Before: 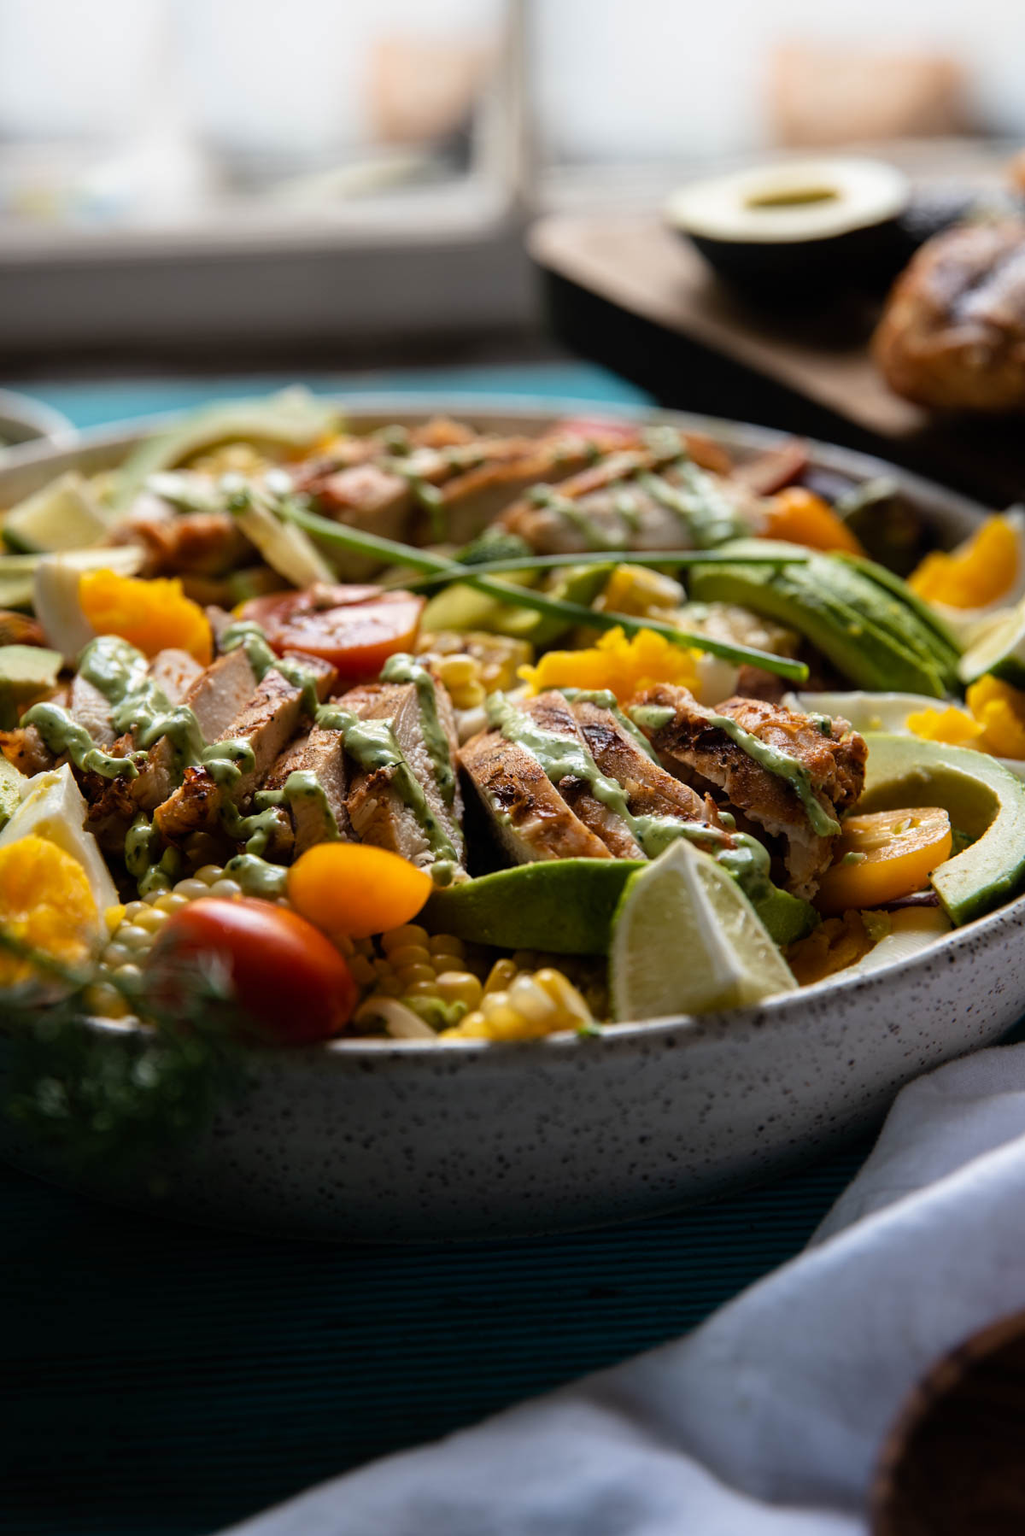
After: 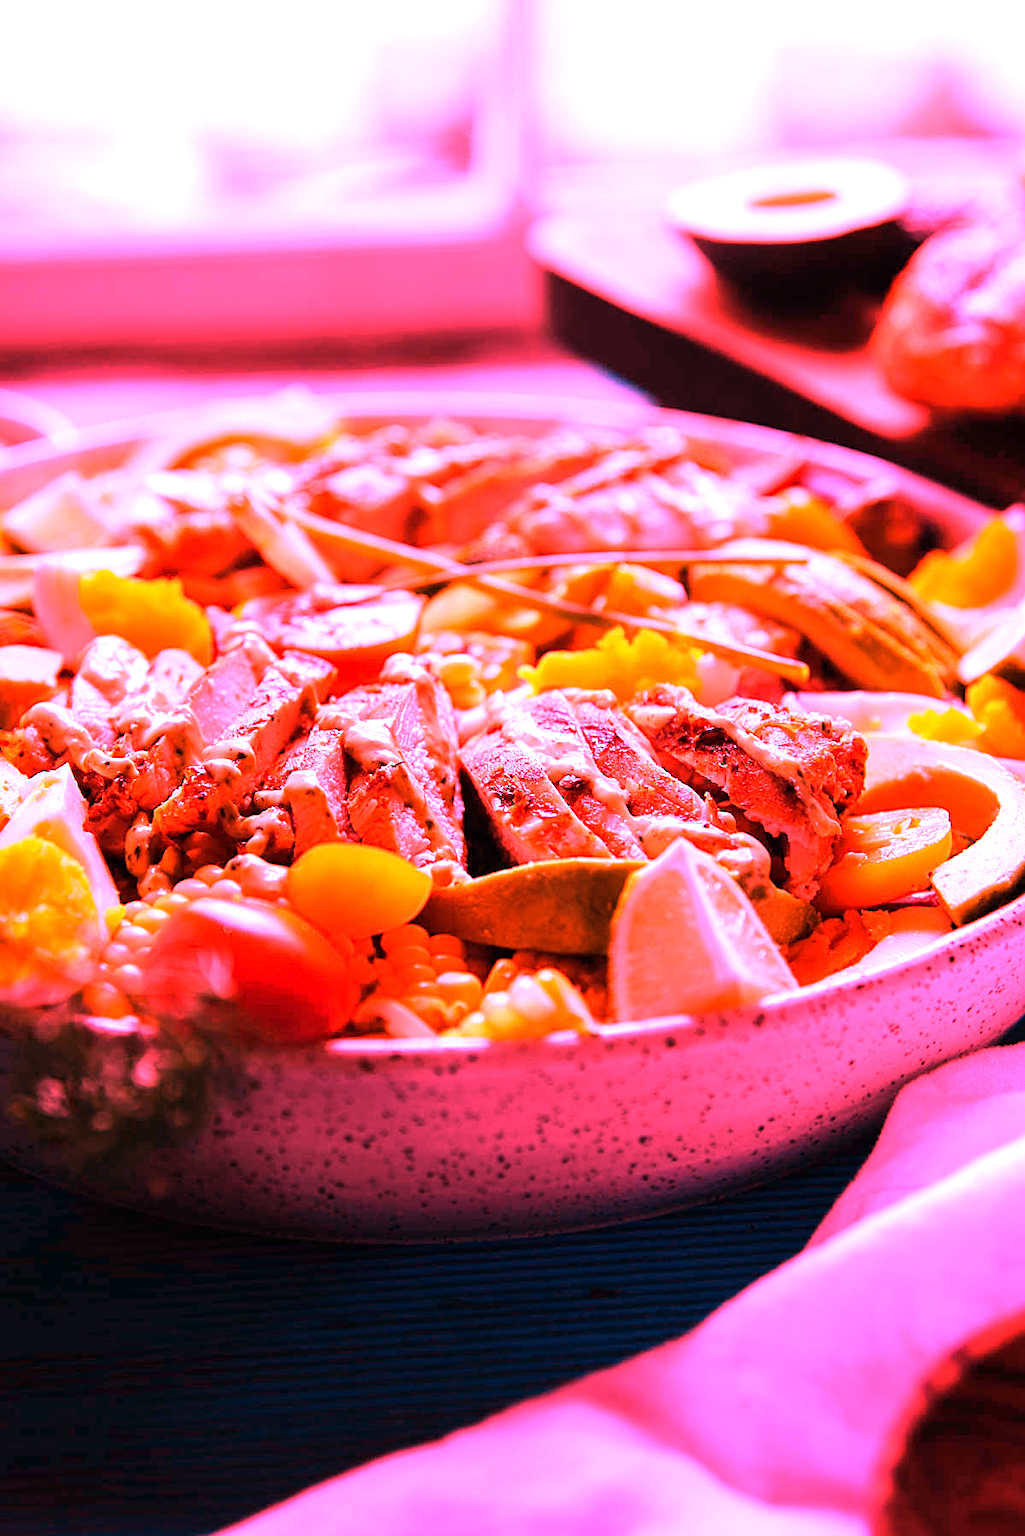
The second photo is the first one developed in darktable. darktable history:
exposure: exposure 0.4 EV, compensate highlight preservation false
sharpen: amount 0.2
white balance: red 4.26, blue 1.802
